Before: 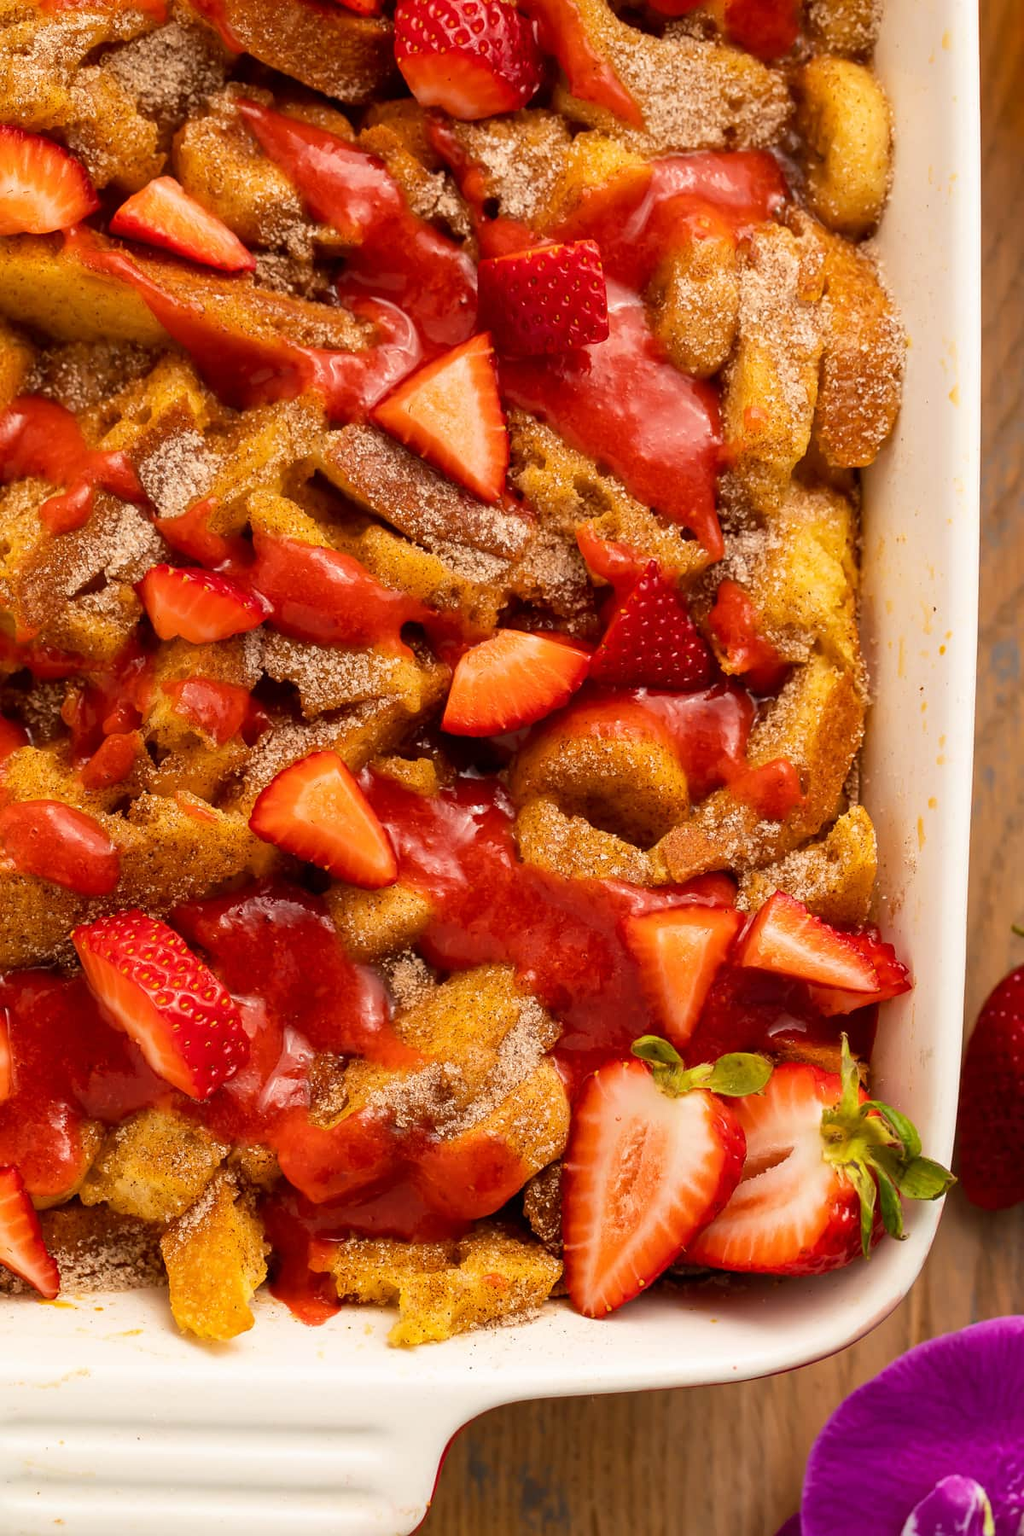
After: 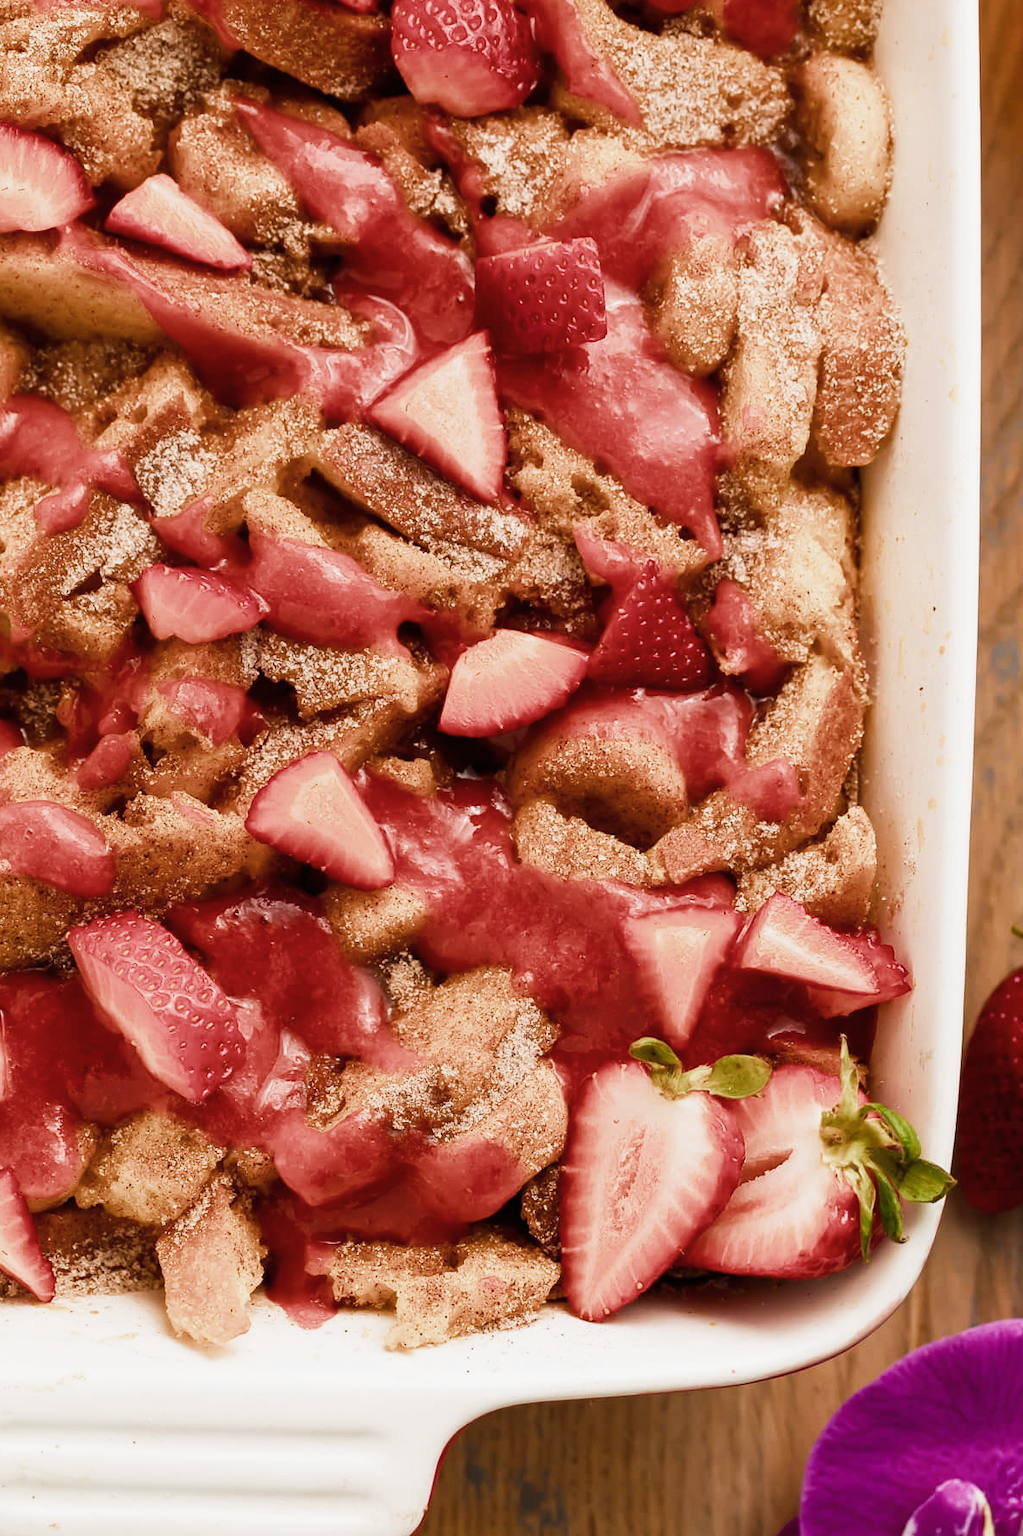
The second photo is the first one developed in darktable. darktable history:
color balance rgb: perceptual saturation grading › global saturation 0.118%, perceptual brilliance grading › highlights 11.151%, perceptual brilliance grading › shadows -10.44%, global vibrance 20%
filmic rgb: black relative exposure -14.3 EV, white relative exposure 3.36 EV, hardness 7.87, contrast 0.998, add noise in highlights 0.1, color science v4 (2020), type of noise poissonian
crop and rotate: left 0.509%, top 0.246%, bottom 0.239%
